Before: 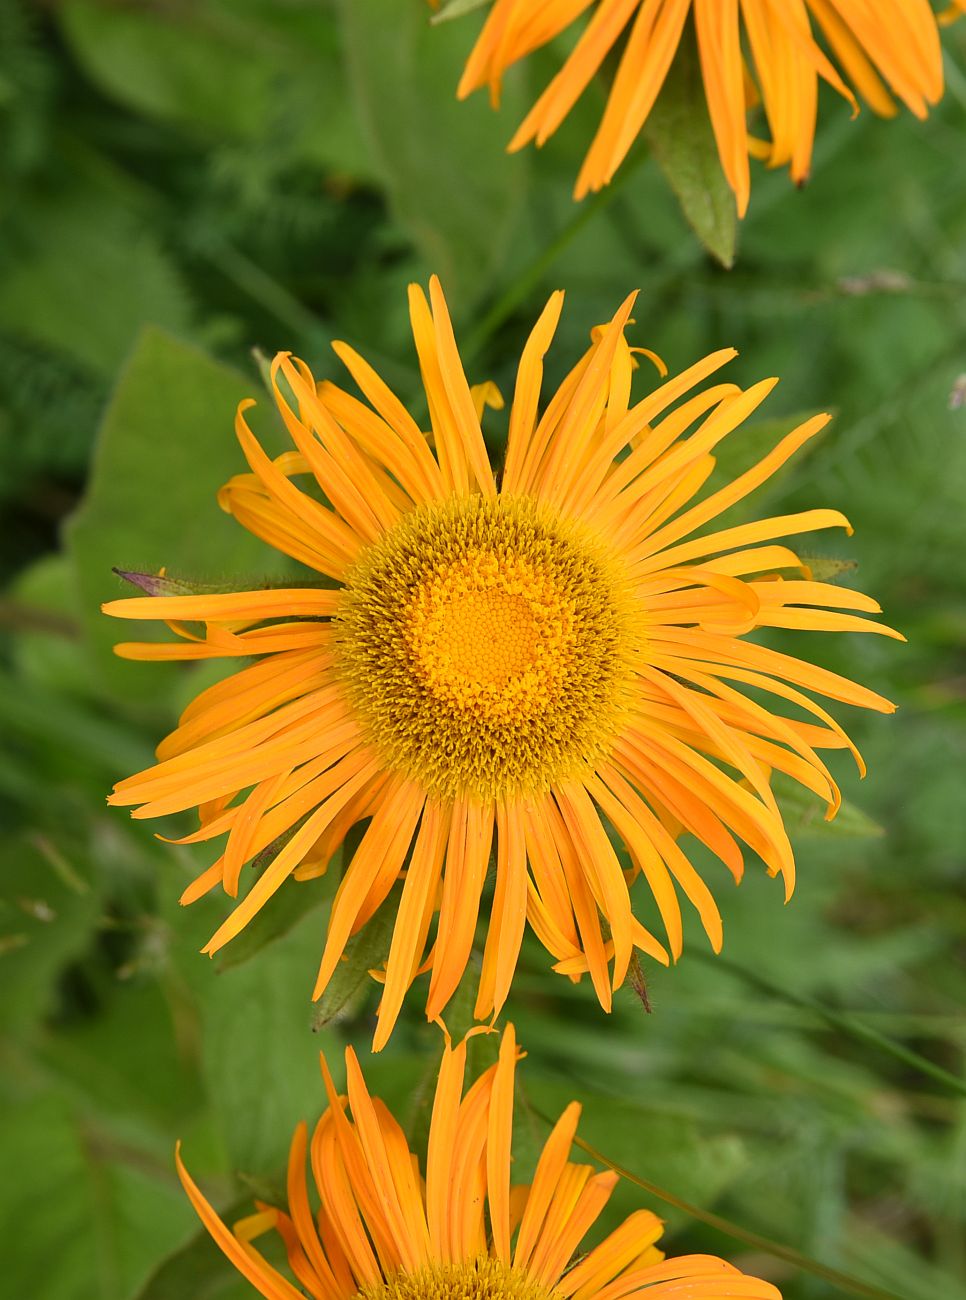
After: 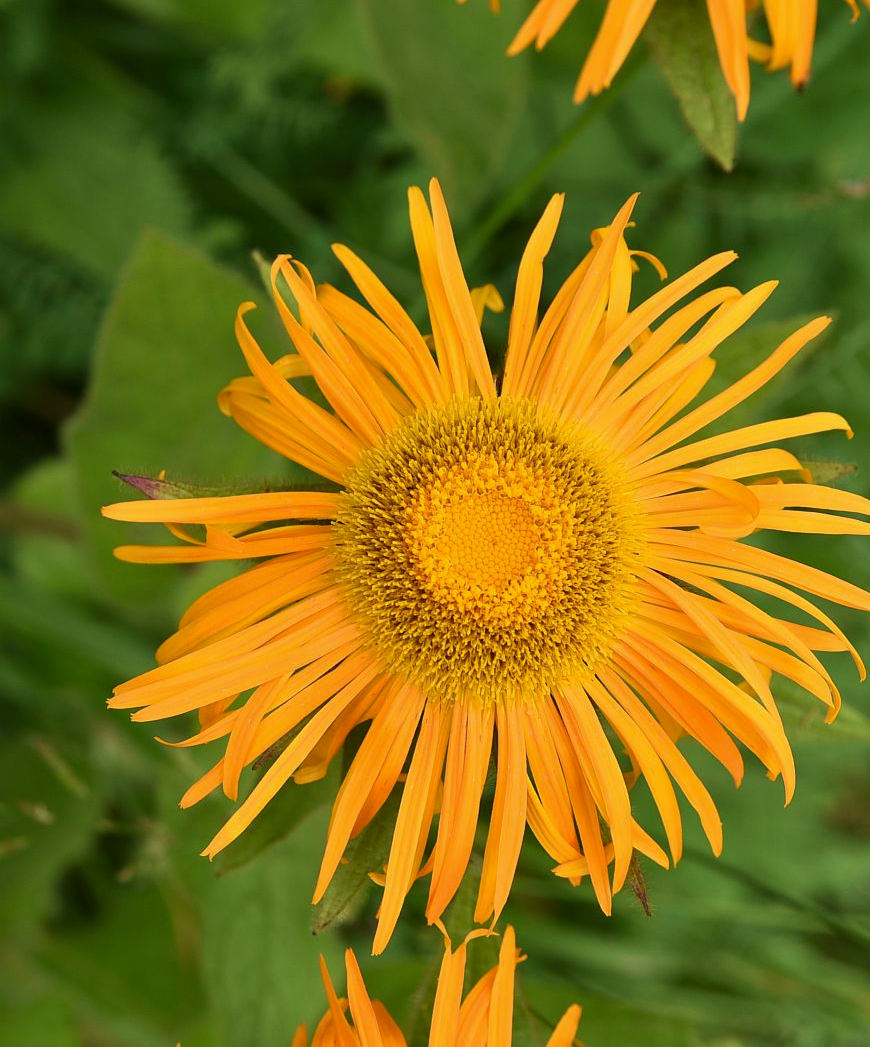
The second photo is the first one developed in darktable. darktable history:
crop: top 7.534%, right 9.895%, bottom 11.924%
contrast brightness saturation: contrast 0.032, brightness -0.034
velvia: strength 49.46%
